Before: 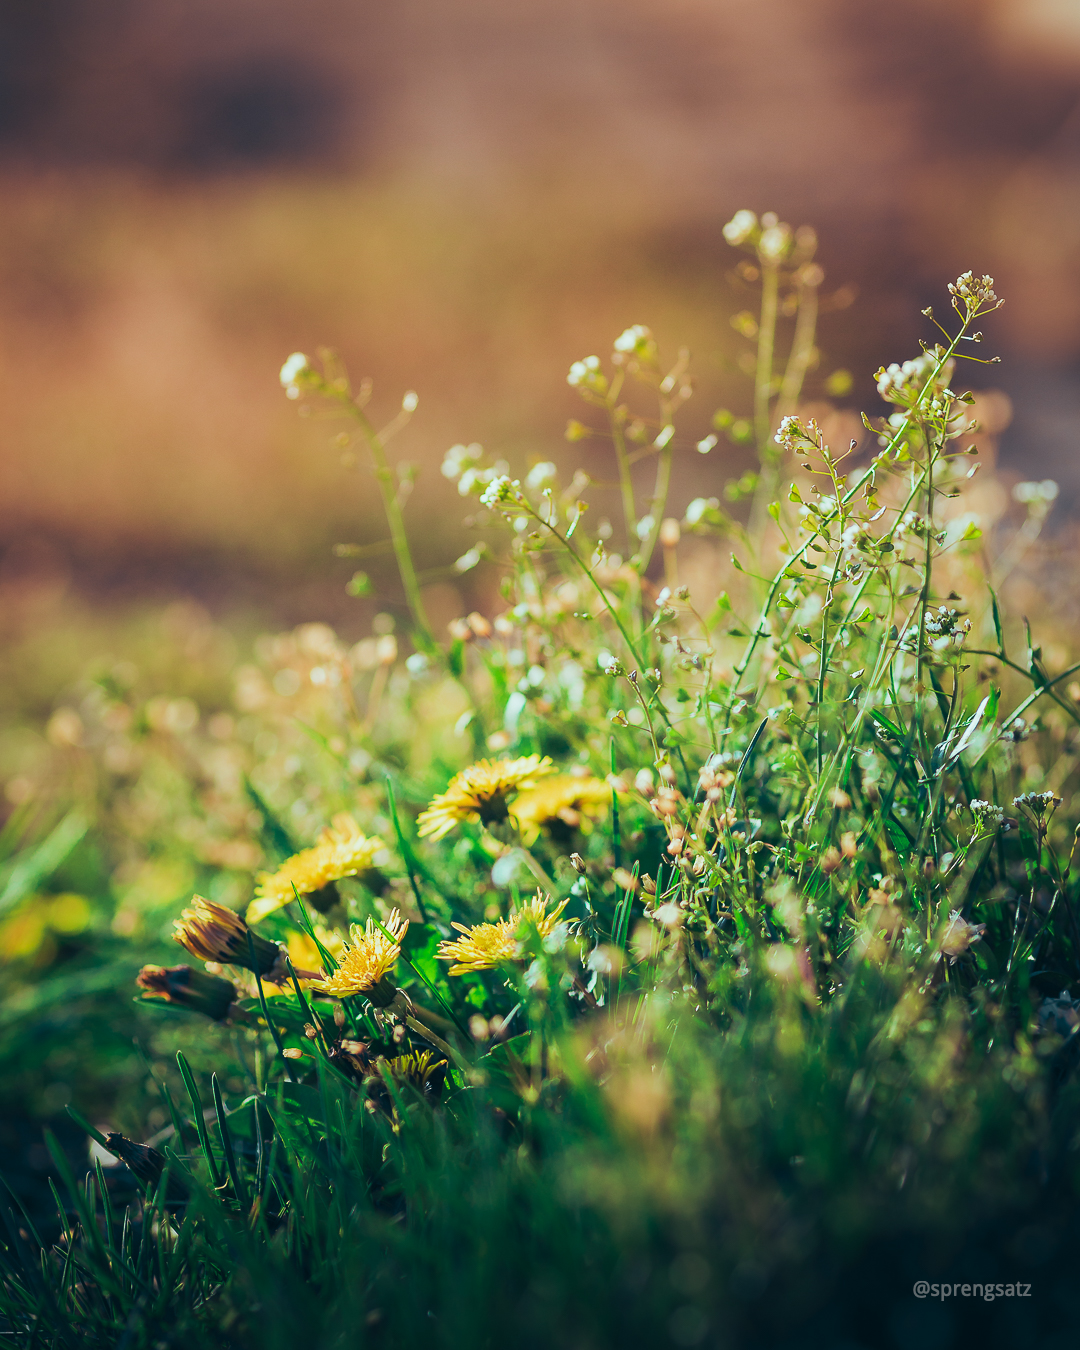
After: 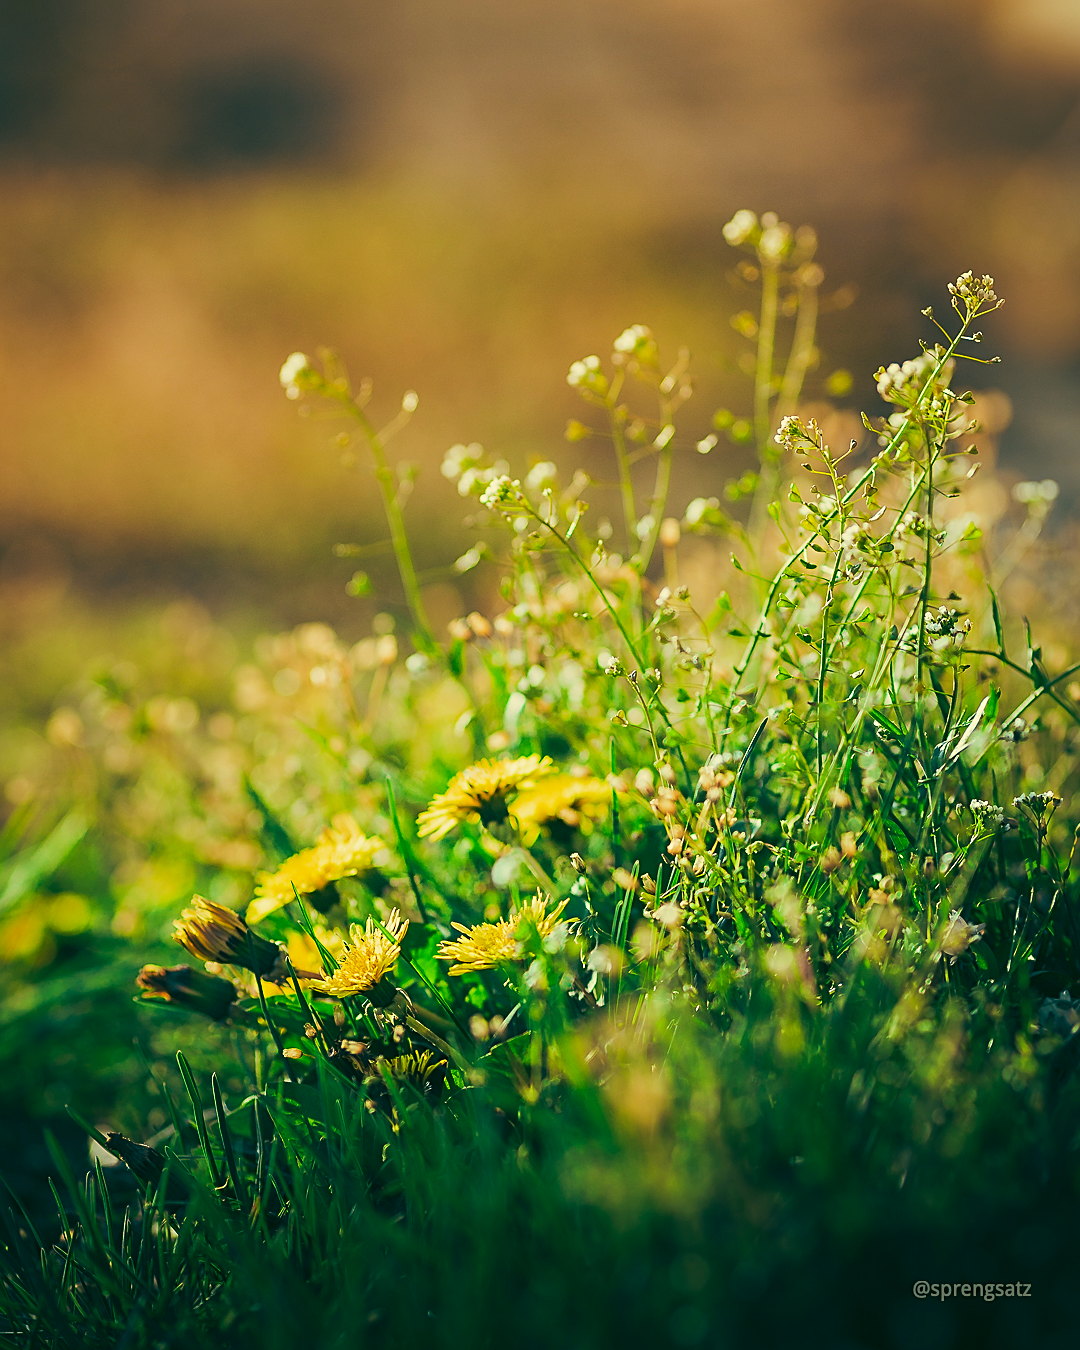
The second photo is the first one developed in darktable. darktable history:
color correction: highlights a* 5.3, highlights b* 24.26, shadows a* -15.58, shadows b* 4.02
exposure: black level correction 0.001, compensate highlight preservation false
white balance: emerald 1
sharpen: on, module defaults
